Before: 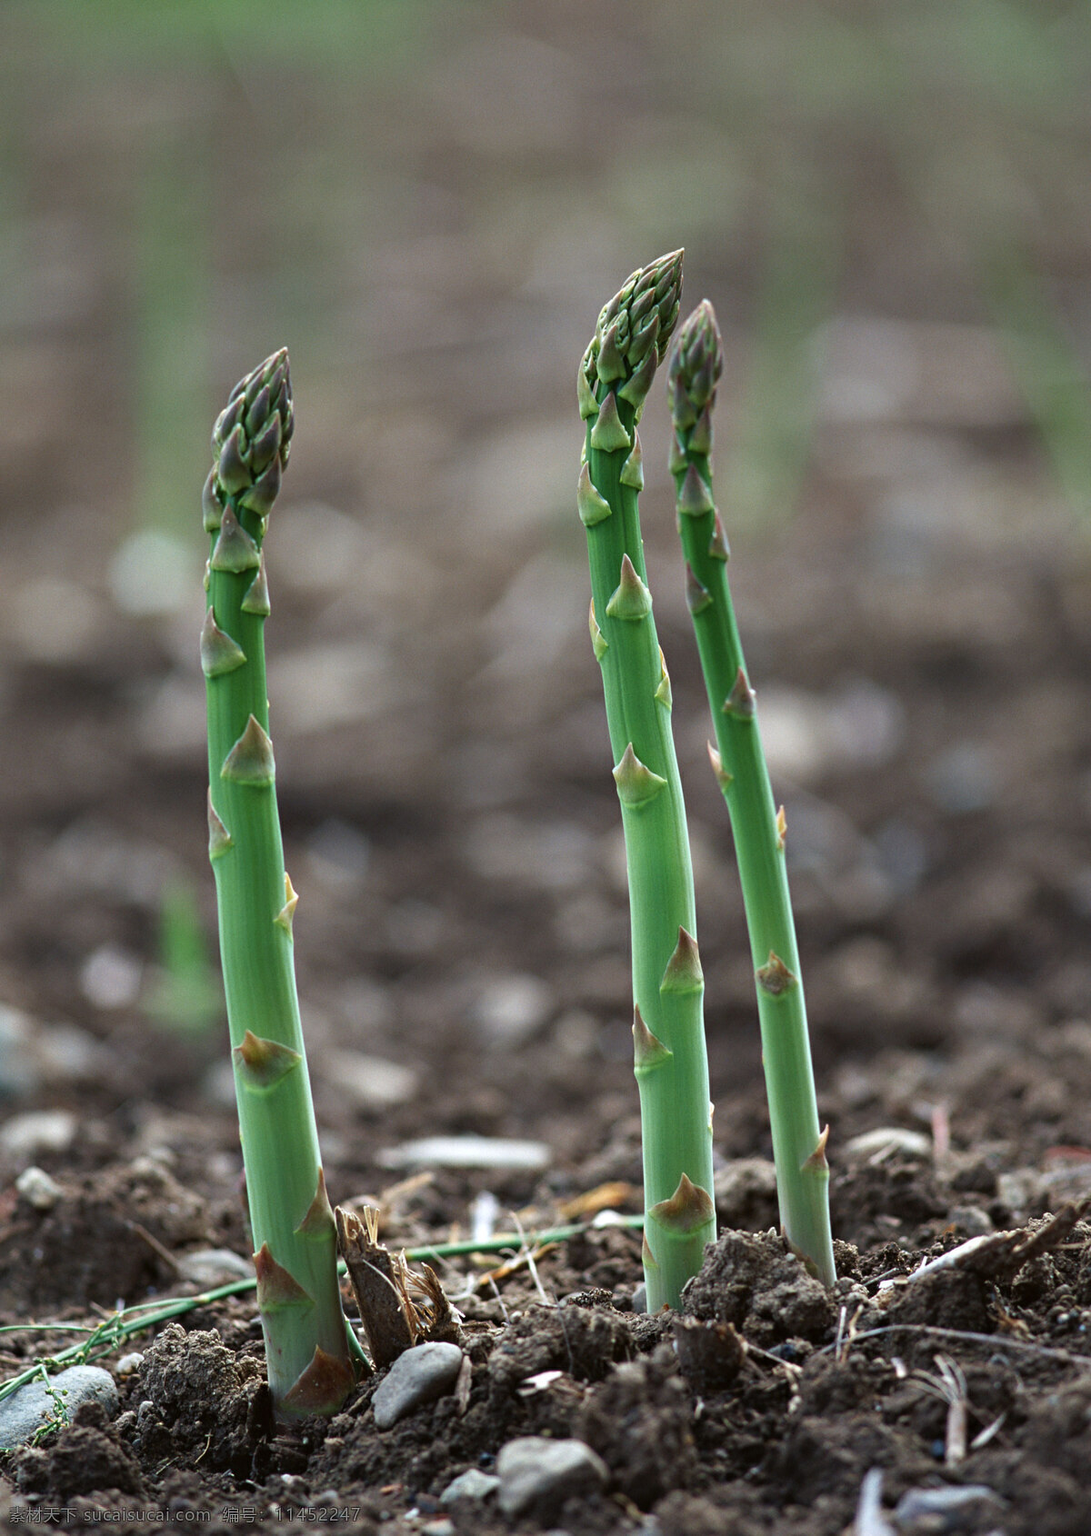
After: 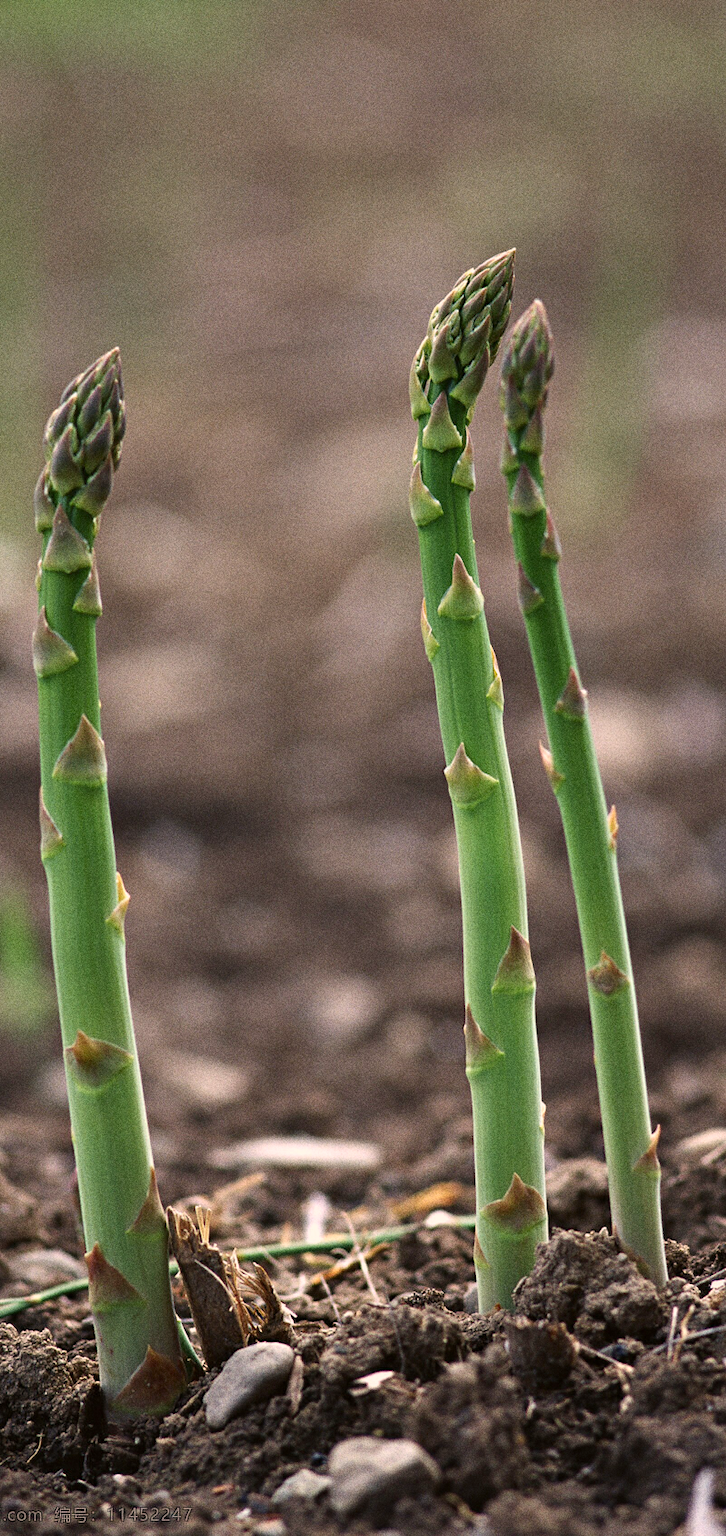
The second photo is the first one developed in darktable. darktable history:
color correction: highlights a* 11.96, highlights b* 11.58
crop: left 15.419%, right 17.914%
grain: coarseness 0.09 ISO, strength 40%
